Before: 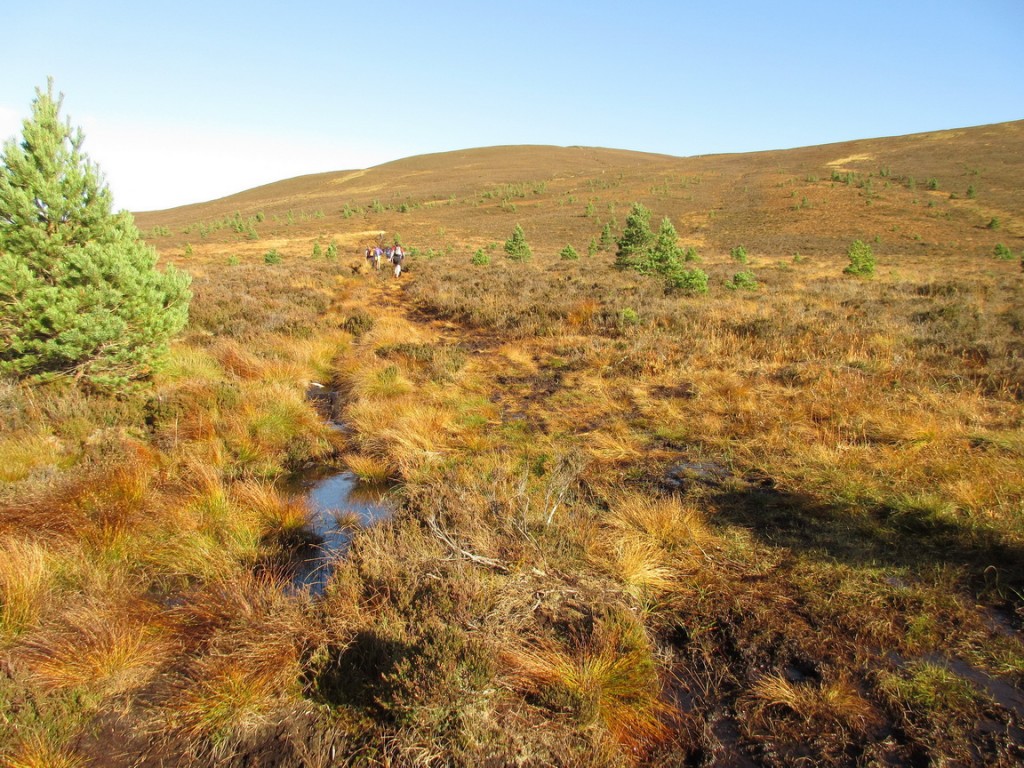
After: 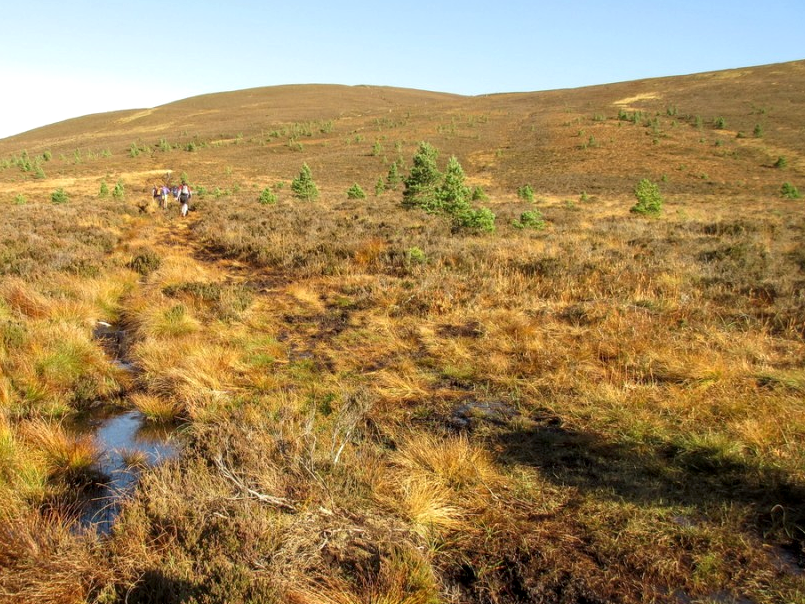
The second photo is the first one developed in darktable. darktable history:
crop and rotate: left 20.893%, top 7.959%, right 0.432%, bottom 13.339%
local contrast: on, module defaults
